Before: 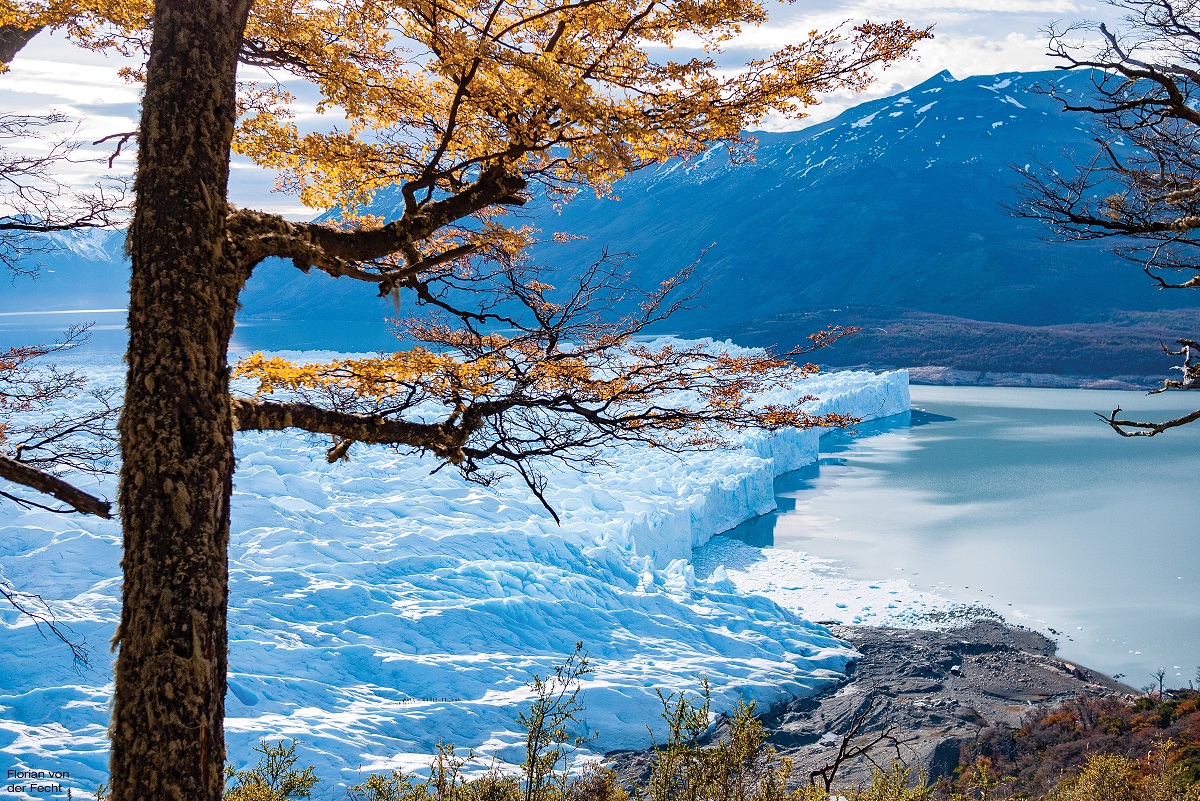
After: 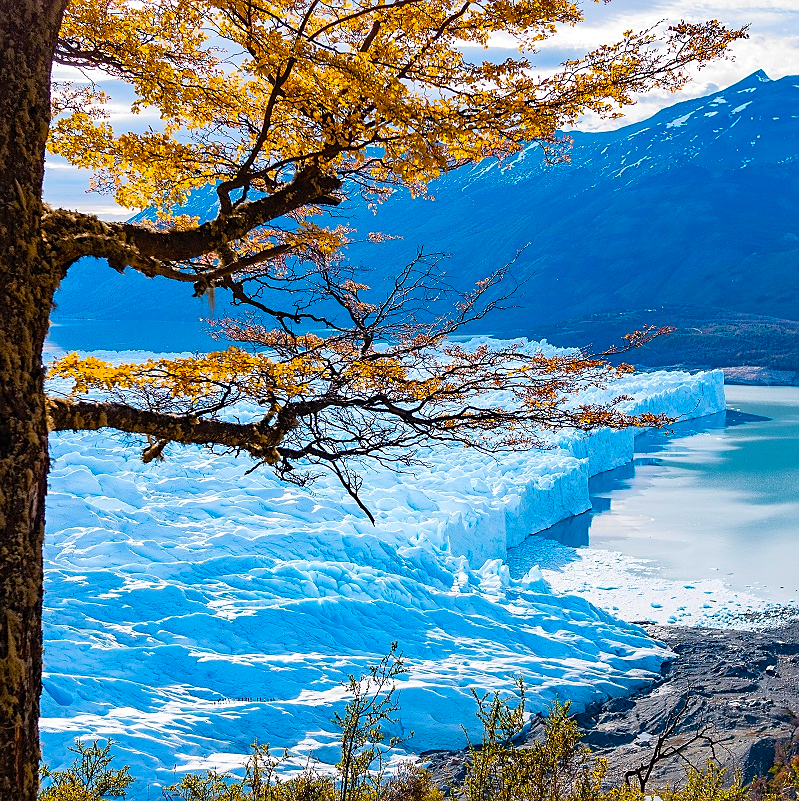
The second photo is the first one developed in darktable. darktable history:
sharpen: radius 1.458, amount 0.398, threshold 1.271
crop: left 15.419%, right 17.914%
color balance rgb: linear chroma grading › global chroma 15%, perceptual saturation grading › global saturation 30%
